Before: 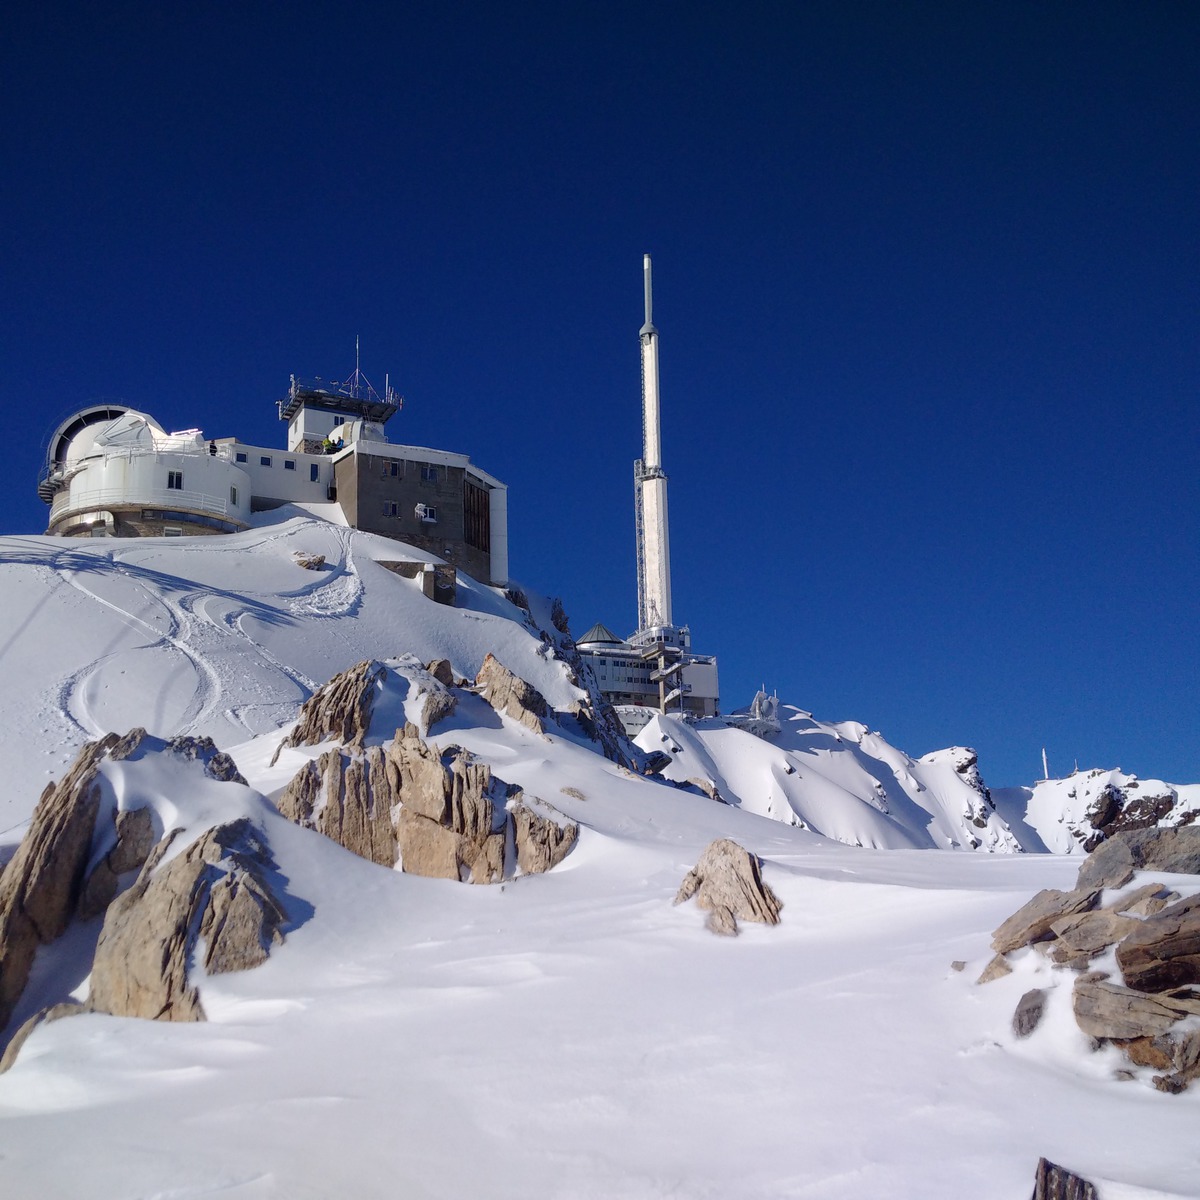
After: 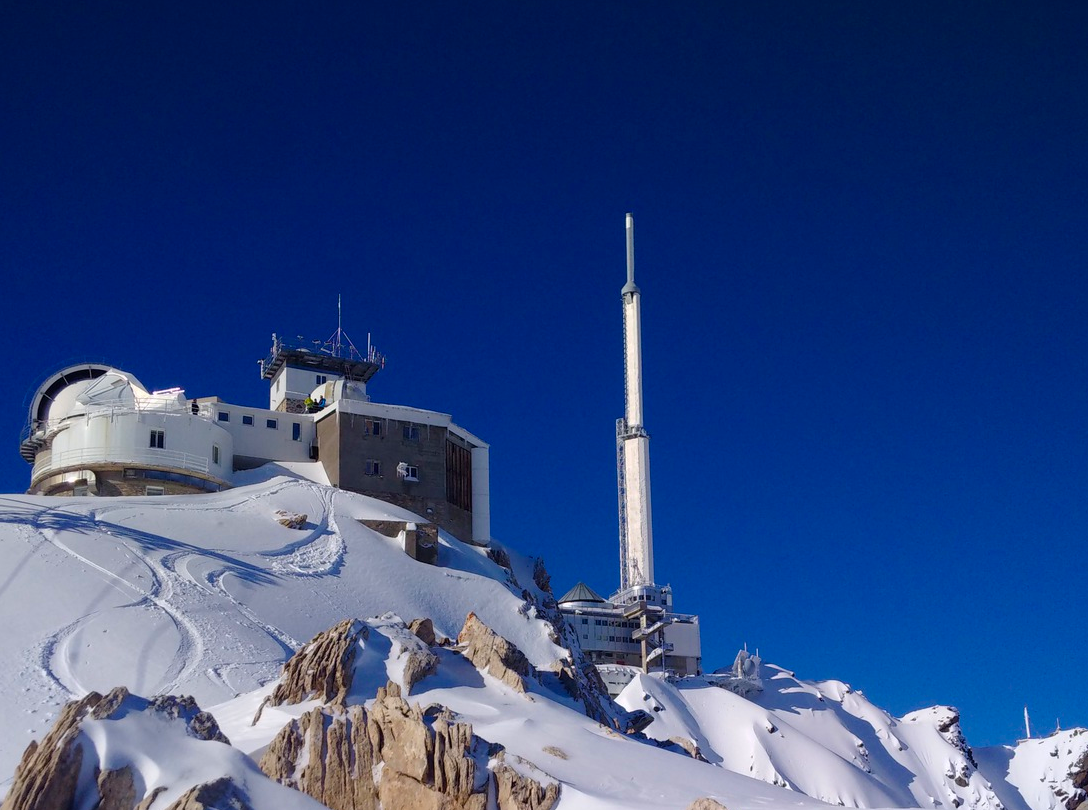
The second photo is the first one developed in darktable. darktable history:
color balance rgb: perceptual saturation grading › global saturation 20%, global vibrance 20%
crop: left 1.509%, top 3.452%, right 7.696%, bottom 28.452%
